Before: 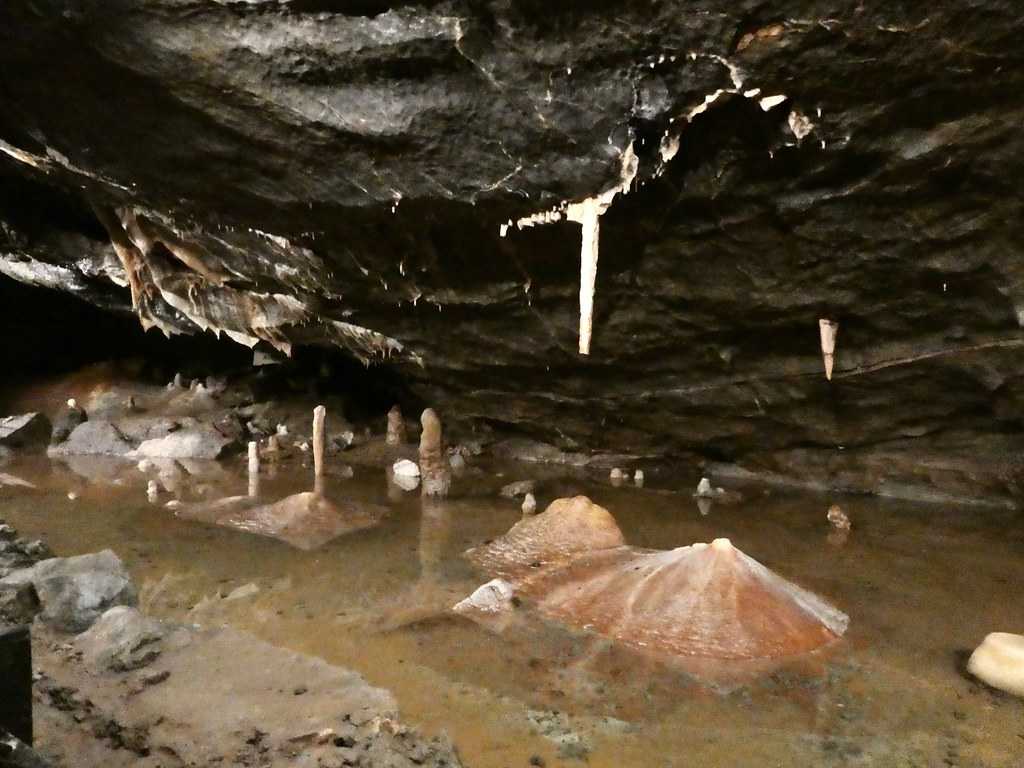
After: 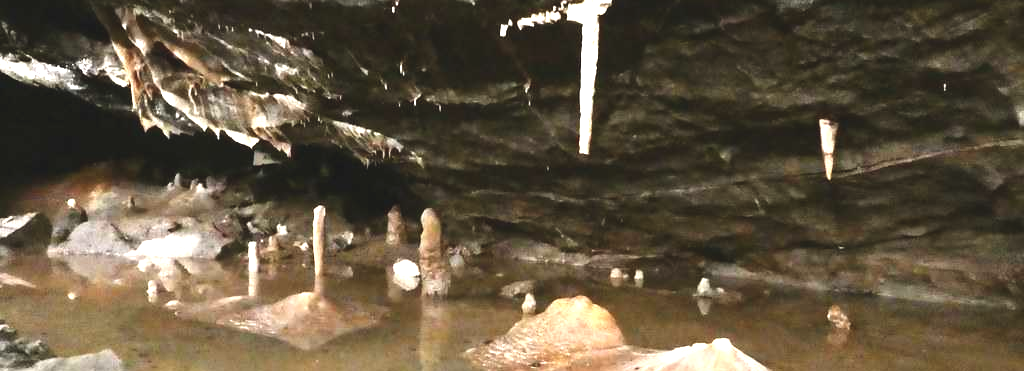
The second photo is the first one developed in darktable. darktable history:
exposure: black level correction -0.005, exposure 1 EV, compensate highlight preservation false
rotate and perspective: automatic cropping original format, crop left 0, crop top 0
crop and rotate: top 26.056%, bottom 25.543%
